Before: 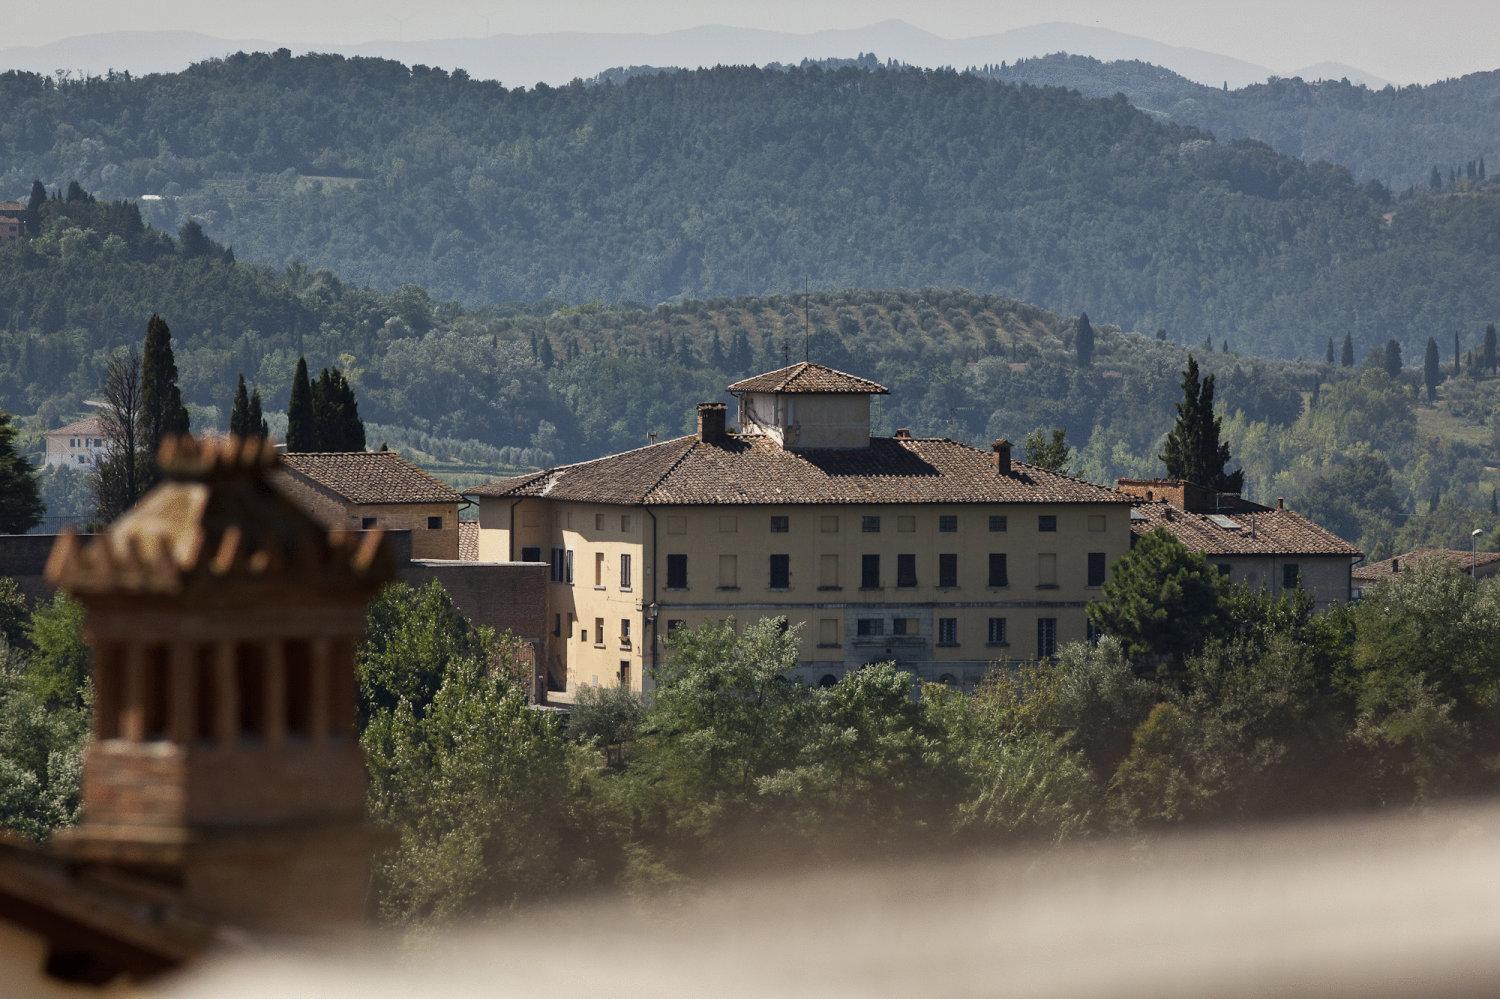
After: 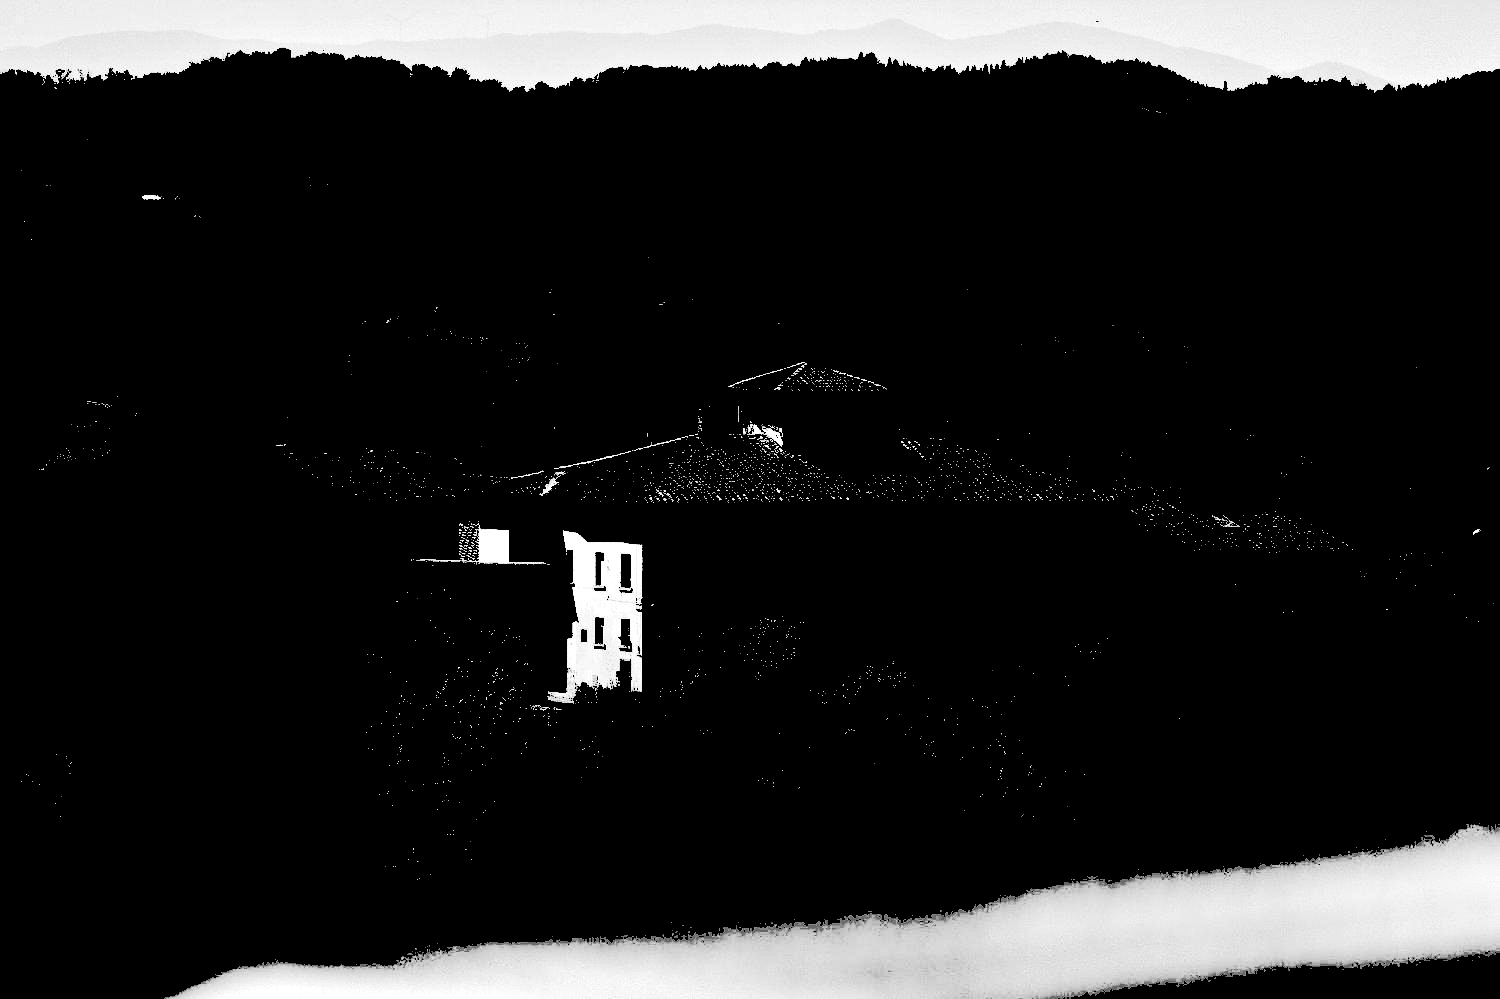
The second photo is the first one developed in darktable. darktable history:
levels: levels [0.246, 0.246, 0.506]
monochrome: a 0, b 0, size 0.5, highlights 0.57
shadows and highlights: shadows -88.03, highlights -35.45, shadows color adjustment 99.15%, highlights color adjustment 0%, soften with gaussian
exposure: black level correction -0.087
white balance: red 1.123, blue 0.83
fill light: exposure -0.73 EV, center 0.69, width 2.2
tone curve: curves: ch0 [(0, 0) (0.765, 0.349) (1, 1)], color space Lab, linked channels
